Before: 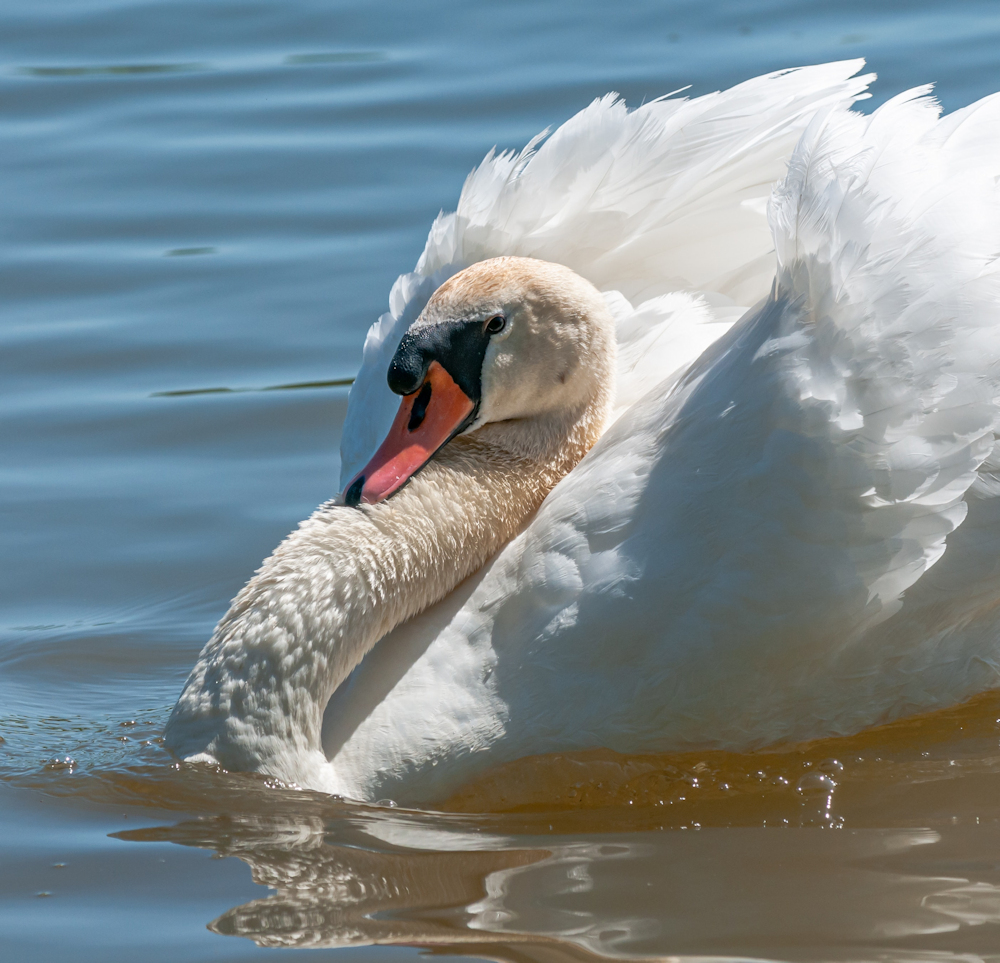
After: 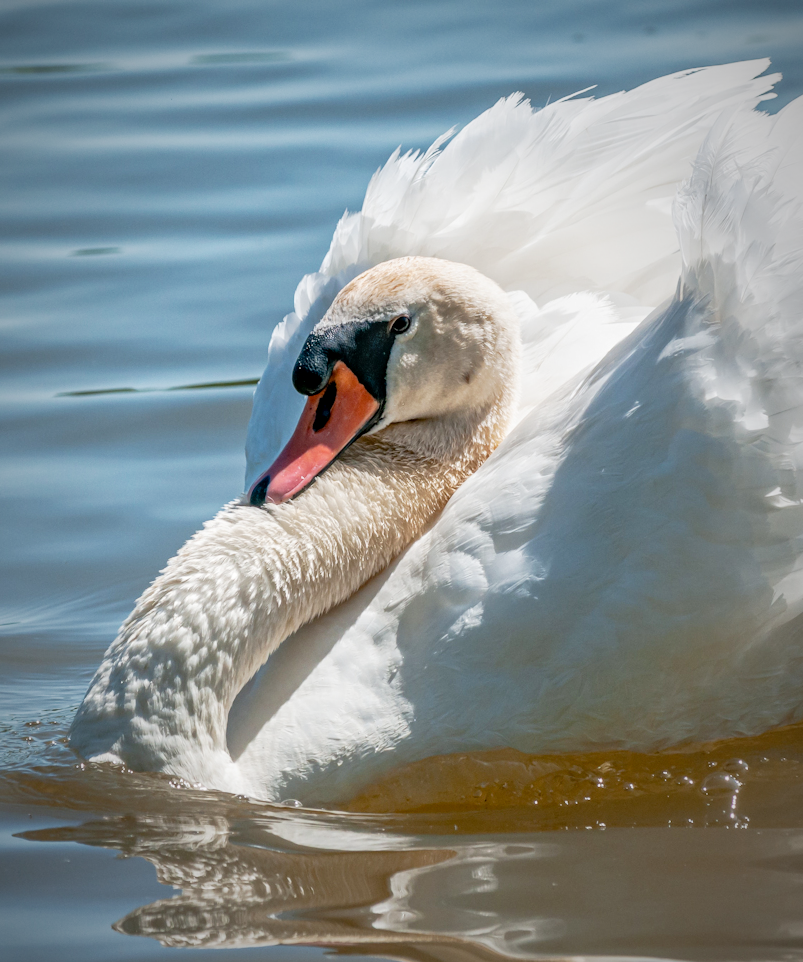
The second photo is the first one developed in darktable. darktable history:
local contrast: detail 130%
vignetting: fall-off start 67.9%, fall-off radius 68.06%, brightness -0.584, saturation -0.123, automatic ratio true
tone curve: curves: ch0 [(0, 0.005) (0.103, 0.097) (0.18, 0.207) (0.384, 0.465) (0.491, 0.585) (0.629, 0.726) (0.84, 0.866) (1, 0.947)]; ch1 [(0, 0) (0.172, 0.123) (0.324, 0.253) (0.396, 0.388) (0.478, 0.461) (0.499, 0.497) (0.532, 0.515) (0.57, 0.584) (0.635, 0.675) (0.805, 0.892) (1, 1)]; ch2 [(0, 0) (0.411, 0.424) (0.496, 0.501) (0.515, 0.507) (0.553, 0.562) (0.604, 0.642) (0.708, 0.768) (0.839, 0.916) (1, 1)], preserve colors none
crop and rotate: left 9.52%, right 10.151%
